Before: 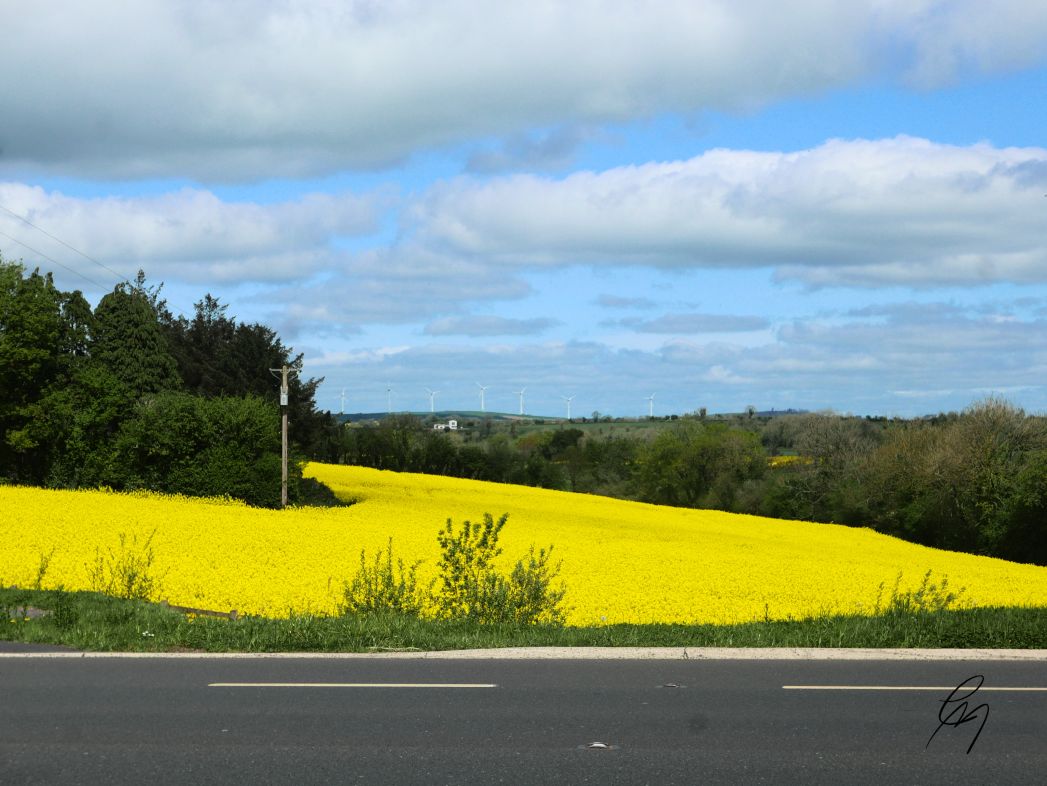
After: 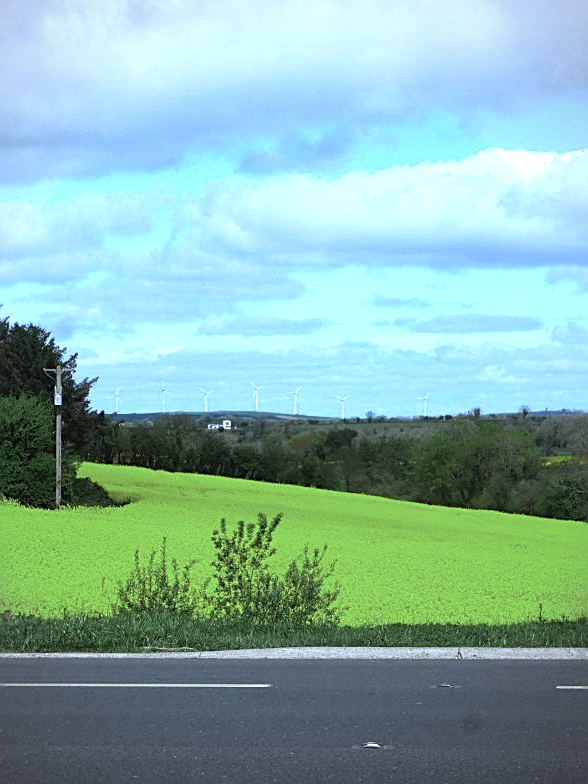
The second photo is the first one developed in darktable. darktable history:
color zones: curves: ch0 [(0, 0.466) (0.128, 0.466) (0.25, 0.5) (0.375, 0.456) (0.5, 0.5) (0.625, 0.5) (0.737, 0.652) (0.875, 0.5)]; ch1 [(0, 0.603) (0.125, 0.618) (0.261, 0.348) (0.372, 0.353) (0.497, 0.363) (0.611, 0.45) (0.731, 0.427) (0.875, 0.518) (0.998, 0.652)]; ch2 [(0, 0.559) (0.125, 0.451) (0.253, 0.564) (0.37, 0.578) (0.5, 0.466) (0.625, 0.471) (0.731, 0.471) (0.88, 0.485)]
exposure: exposure -0.021 EV, compensate highlight preservation false
vignetting: unbound false
shadows and highlights: on, module defaults
sharpen: on, module defaults
crop: left 21.674%, right 22.086%
white balance: red 0.871, blue 1.249
